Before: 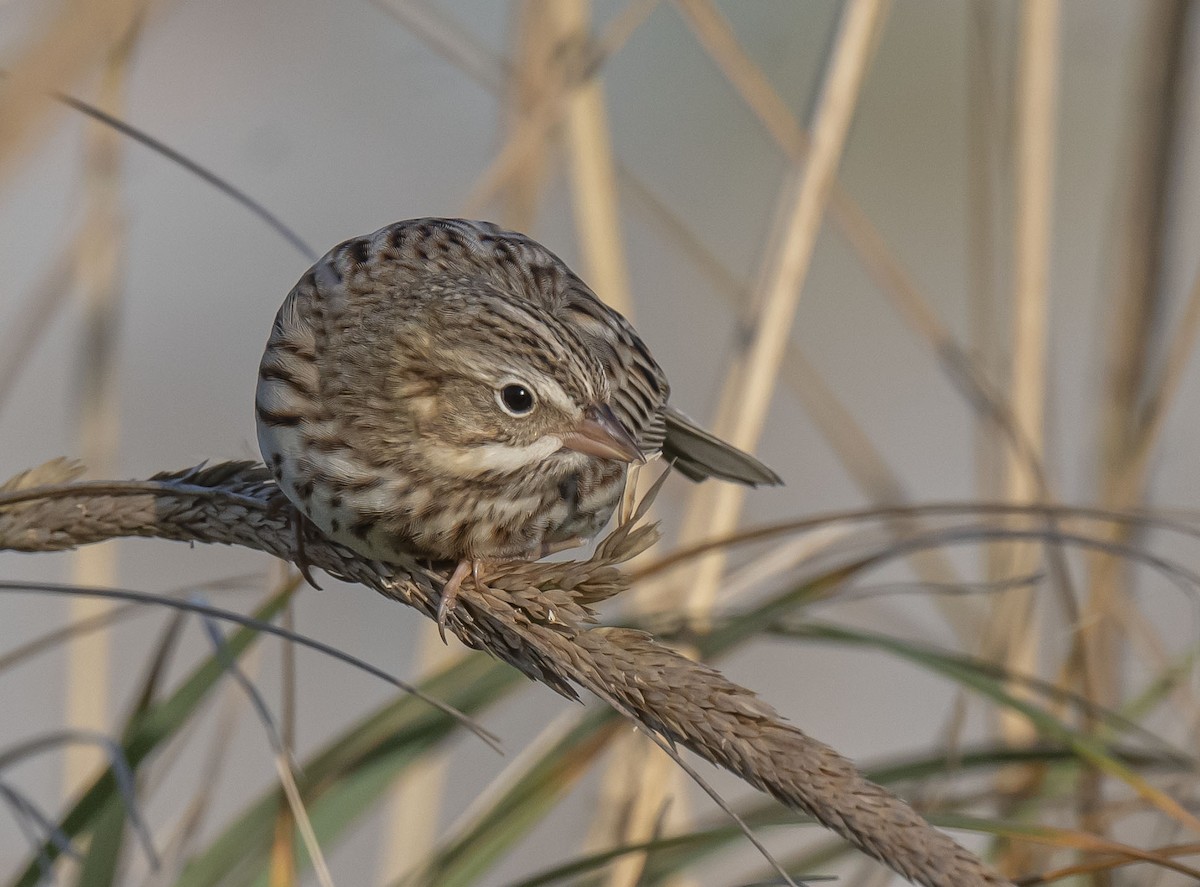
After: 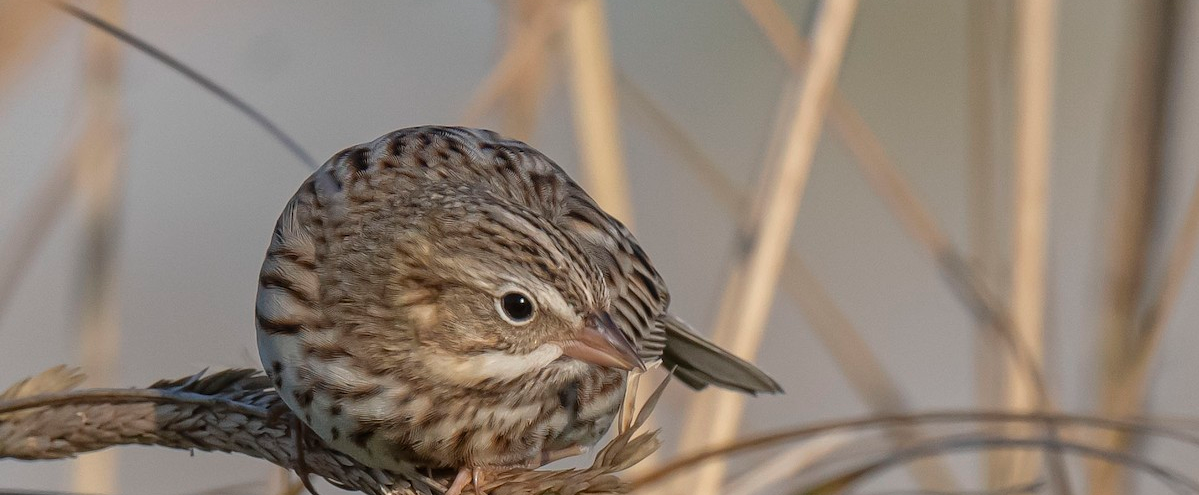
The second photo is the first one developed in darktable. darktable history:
crop and rotate: top 10.418%, bottom 33.694%
